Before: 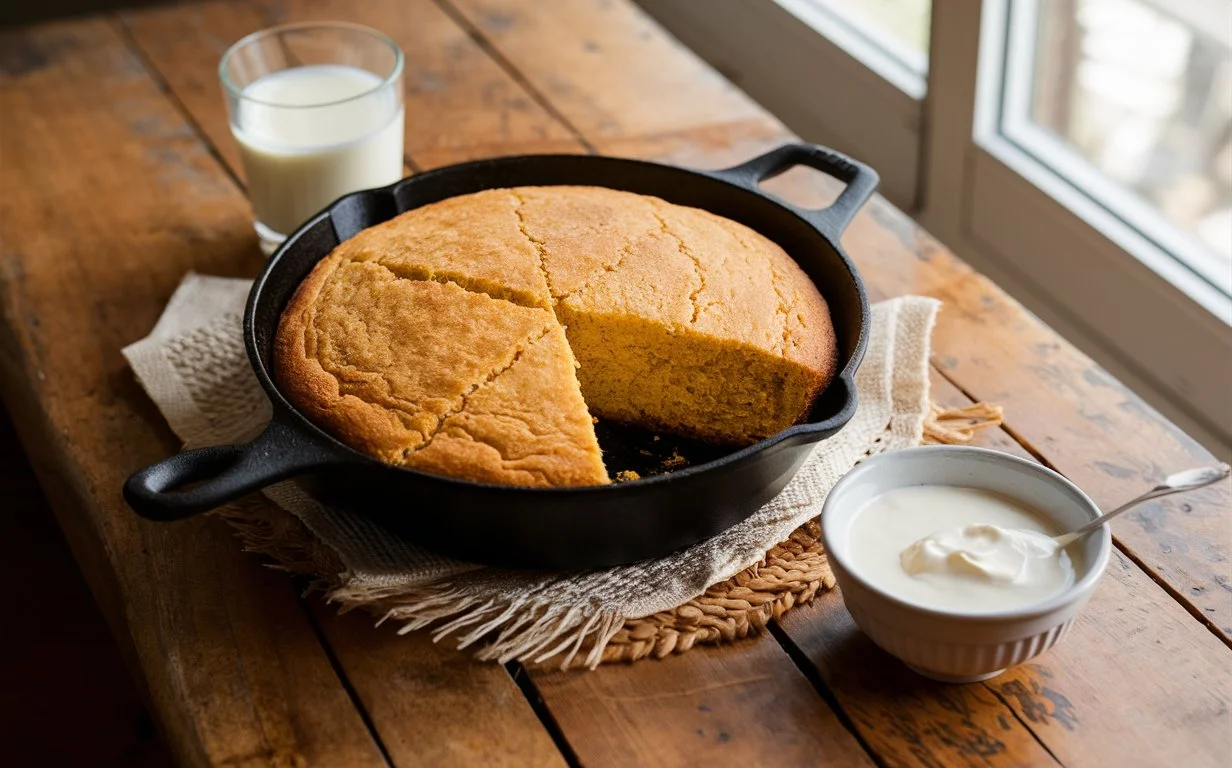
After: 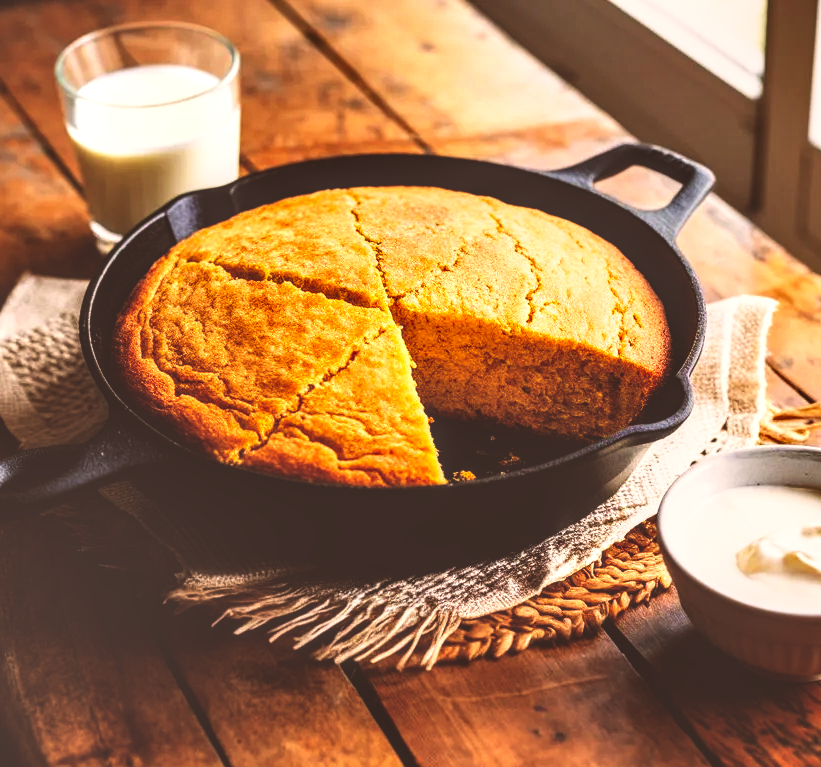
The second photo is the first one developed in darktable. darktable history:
crop and rotate: left 13.342%, right 19.991%
contrast brightness saturation: contrast 0.09, saturation 0.28
color balance: output saturation 110%
base curve: curves: ch0 [(0, 0.036) (0.007, 0.037) (0.604, 0.887) (1, 1)], preserve colors none
shadows and highlights: highlights color adjustment 0%, soften with gaussian
local contrast: detail 142%
color correction: highlights a* 10.21, highlights b* 9.79, shadows a* 8.61, shadows b* 7.88, saturation 0.8
